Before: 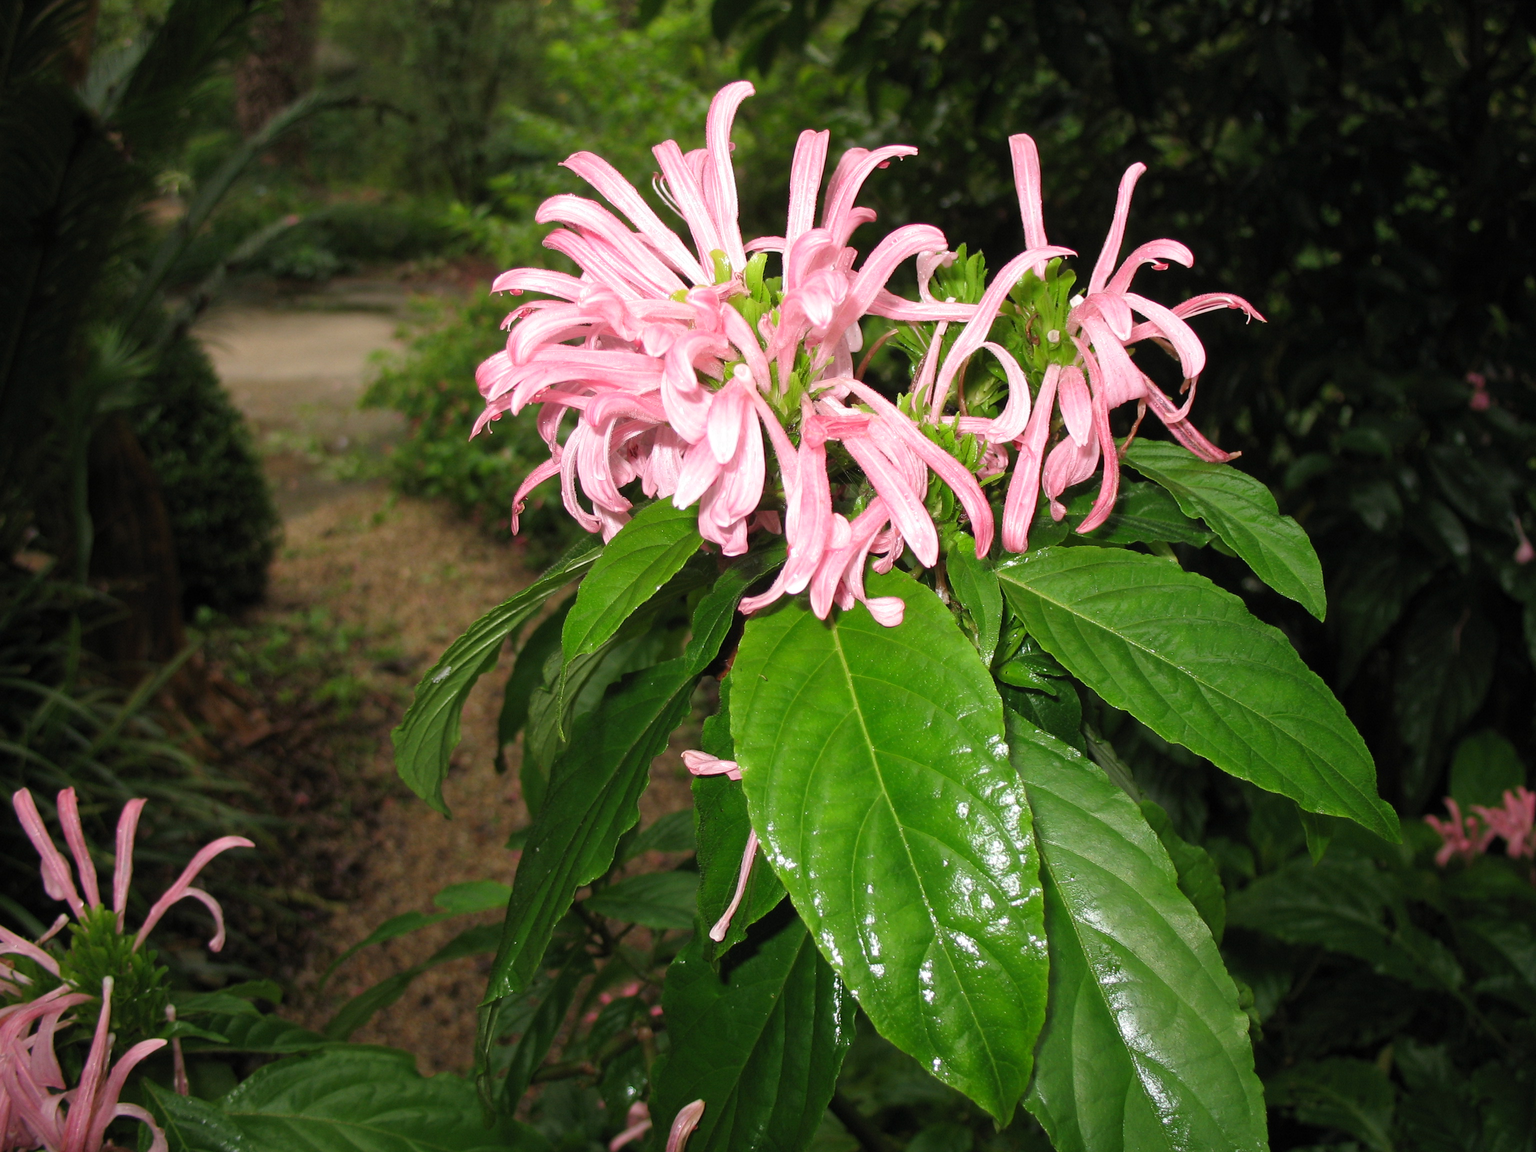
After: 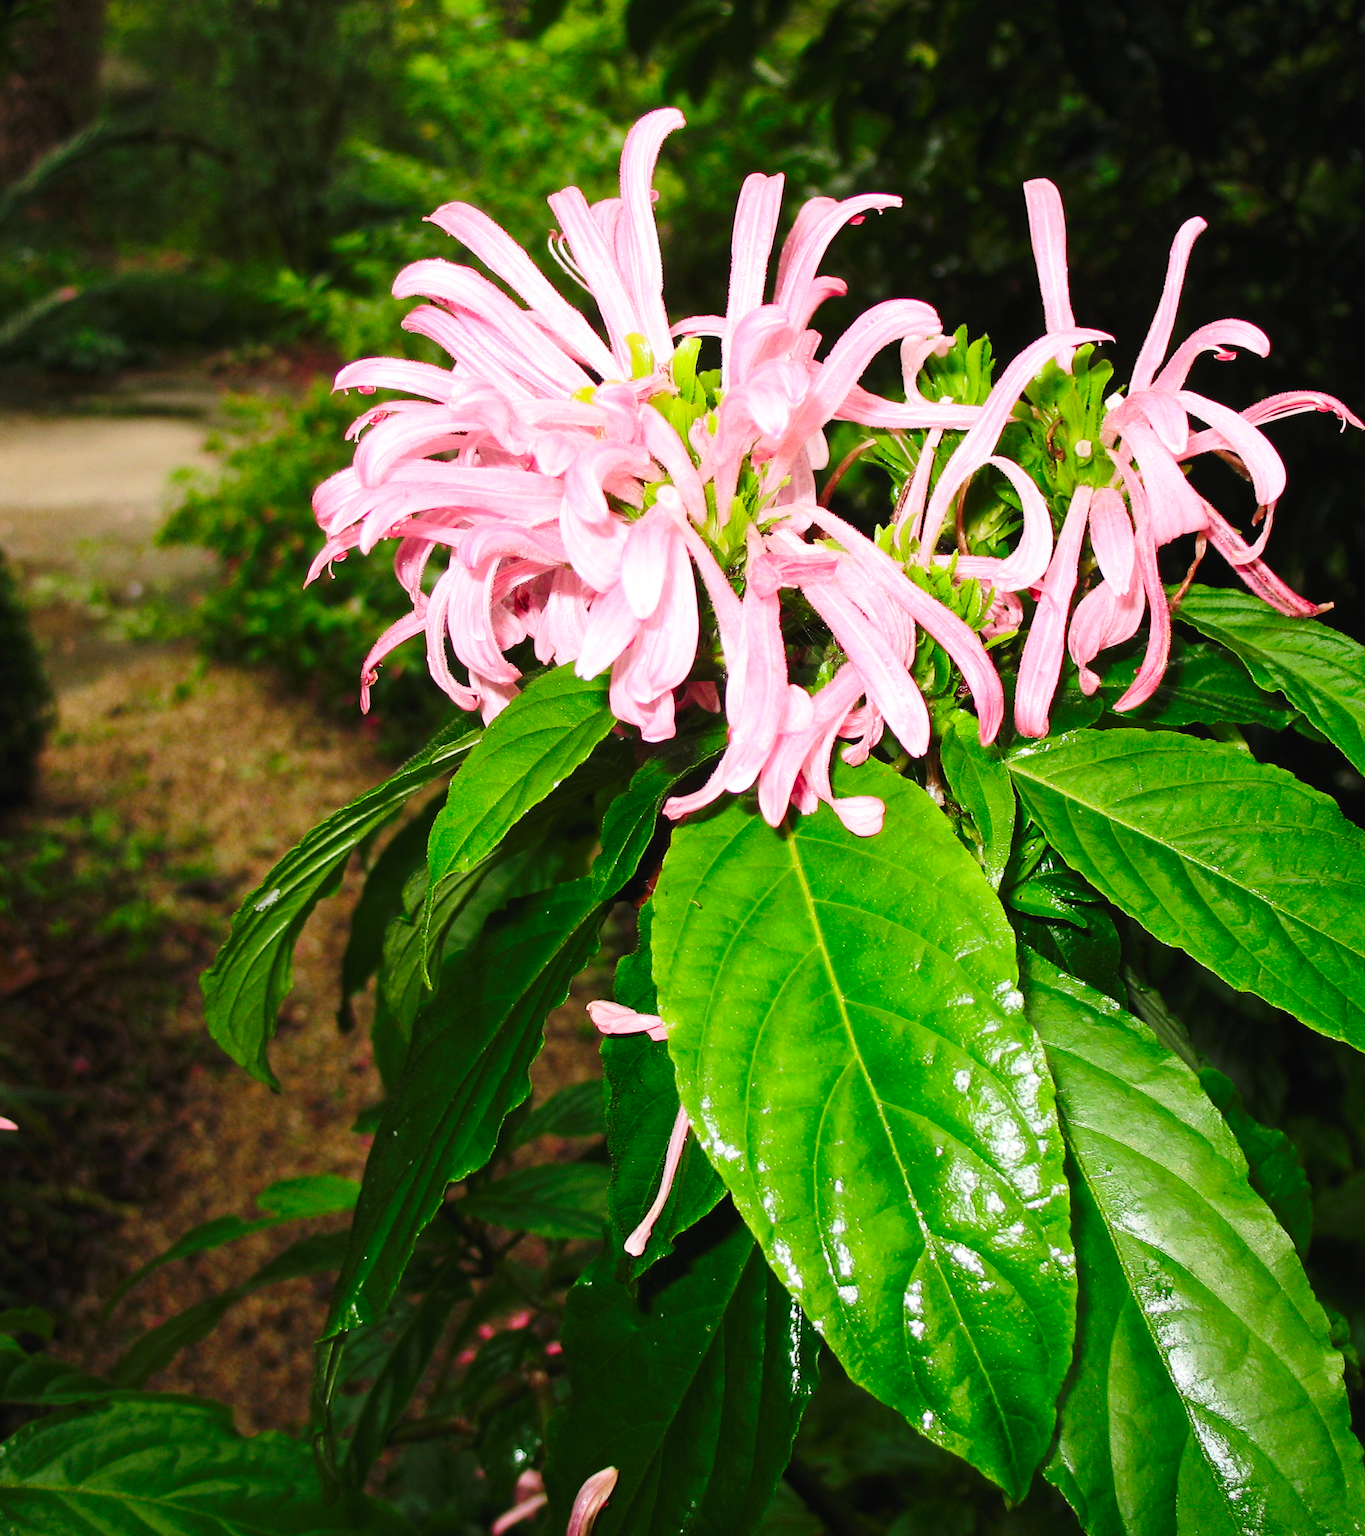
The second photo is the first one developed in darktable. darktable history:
tone curve: curves: ch0 [(0, 0) (0.003, 0.018) (0.011, 0.019) (0.025, 0.024) (0.044, 0.037) (0.069, 0.053) (0.1, 0.075) (0.136, 0.105) (0.177, 0.136) (0.224, 0.179) (0.277, 0.244) (0.335, 0.319) (0.399, 0.4) (0.468, 0.495) (0.543, 0.58) (0.623, 0.671) (0.709, 0.757) (0.801, 0.838) (0.898, 0.913) (1, 1)], preserve colors none
crop and rotate: left 15.754%, right 17.579%
contrast brightness saturation: contrast 0.23, brightness 0.1, saturation 0.29
